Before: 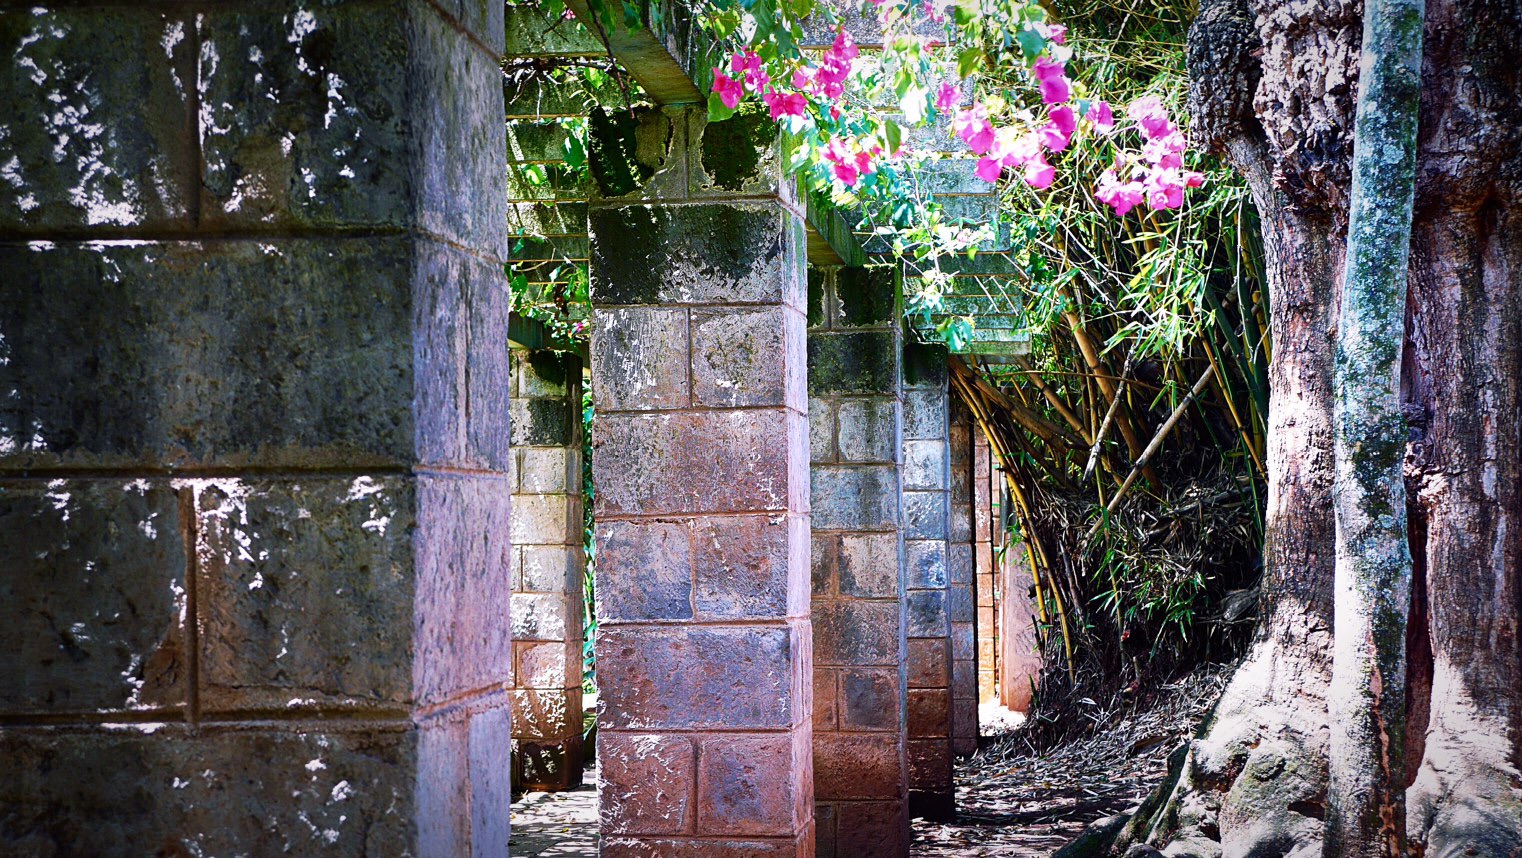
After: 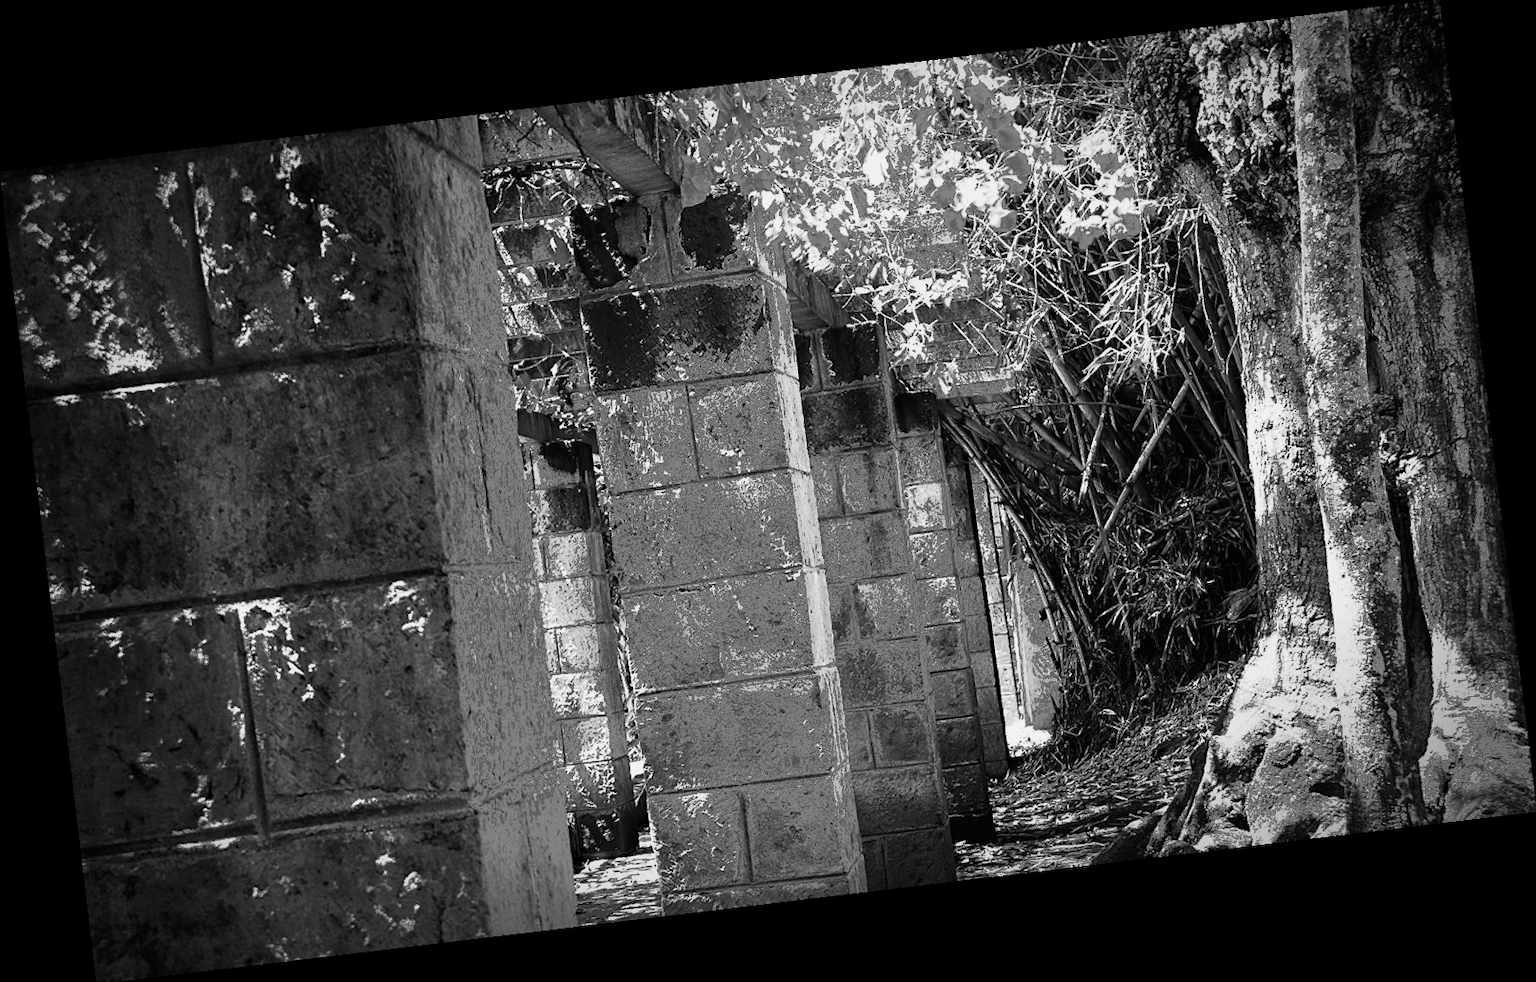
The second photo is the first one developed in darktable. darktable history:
monochrome: a 30.25, b 92.03
fill light: exposure -0.73 EV, center 0.69, width 2.2
vignetting: unbound false
rotate and perspective: rotation -6.83°, automatic cropping off
color correction: saturation 0.8
haze removal: compatibility mode true, adaptive false
contrast brightness saturation: saturation -0.05
